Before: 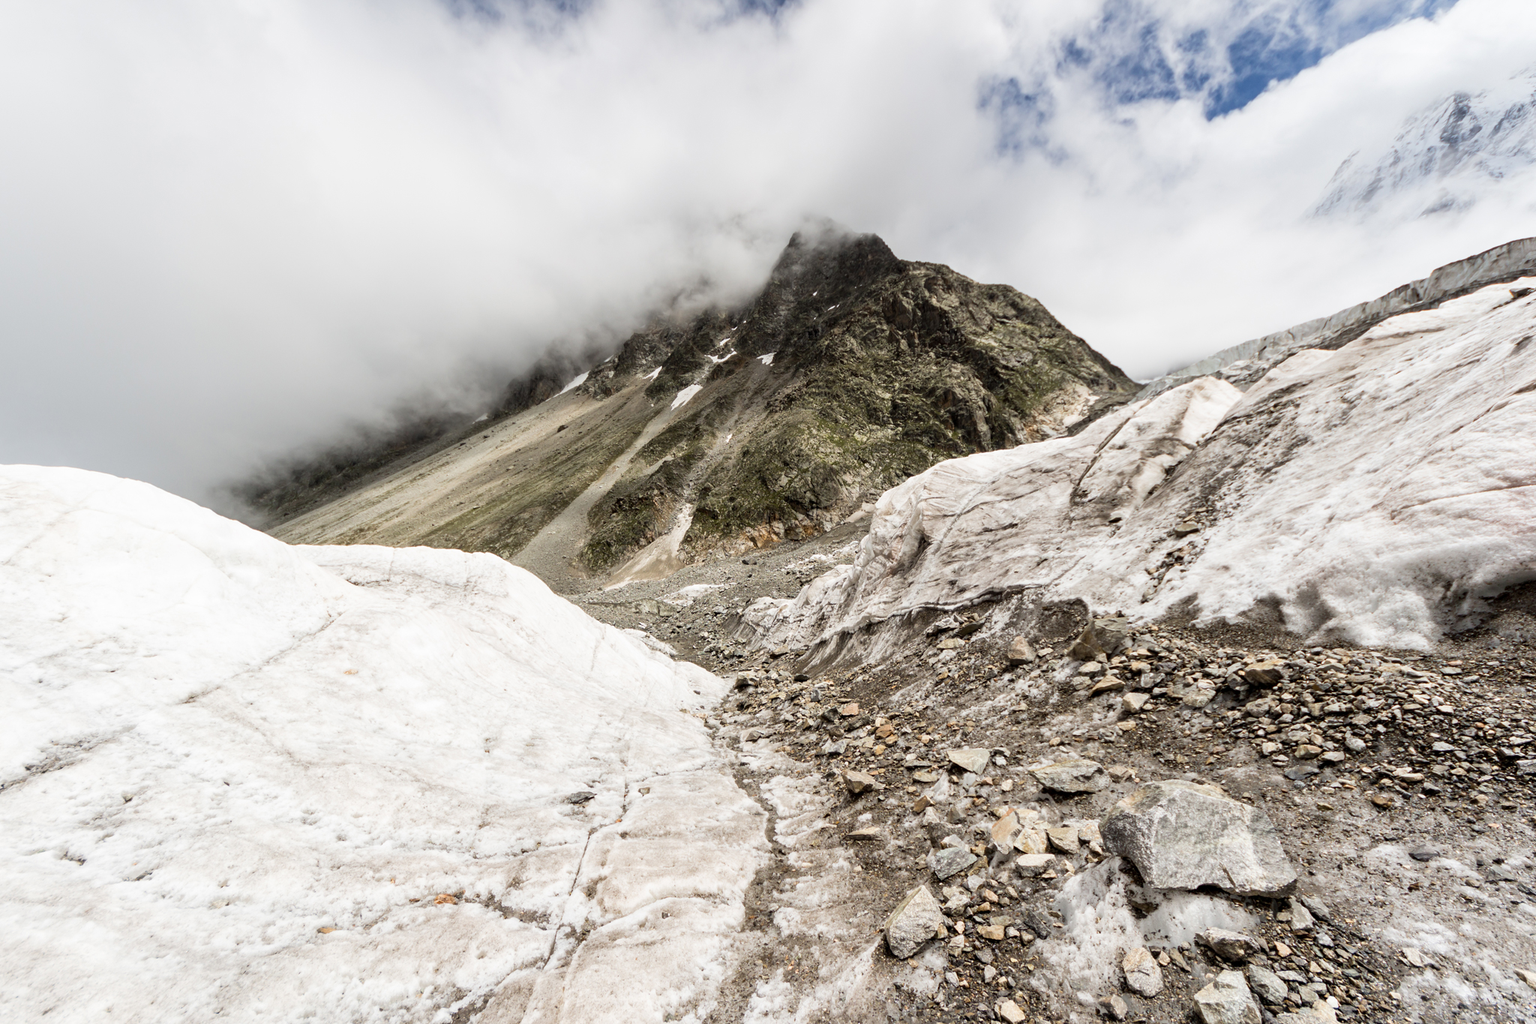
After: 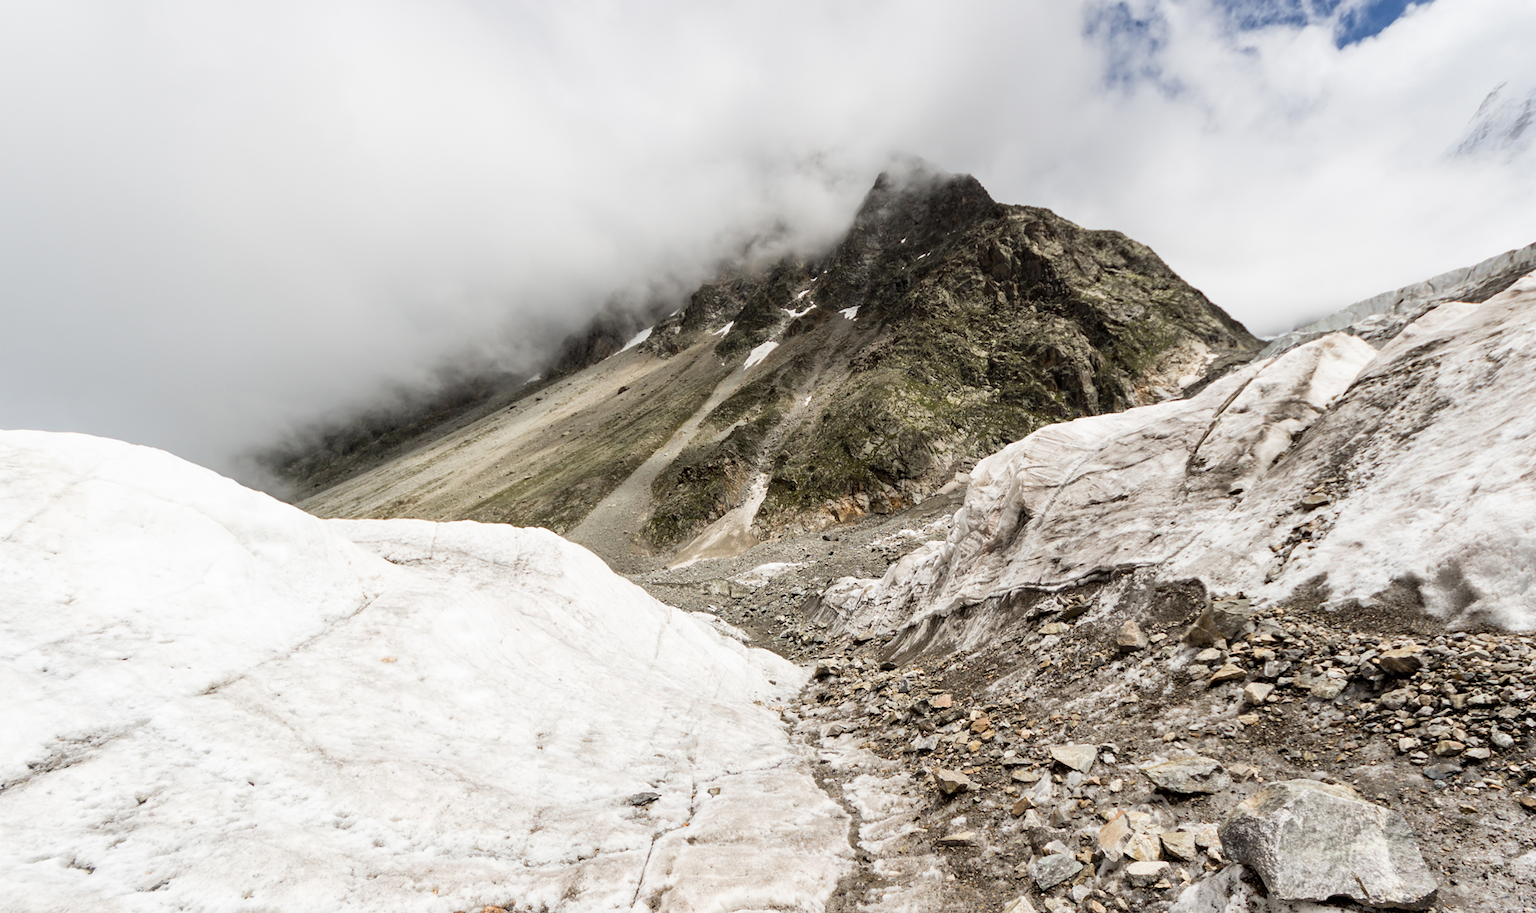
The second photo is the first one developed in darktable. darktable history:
crop: top 7.521%, right 9.743%, bottom 11.953%
